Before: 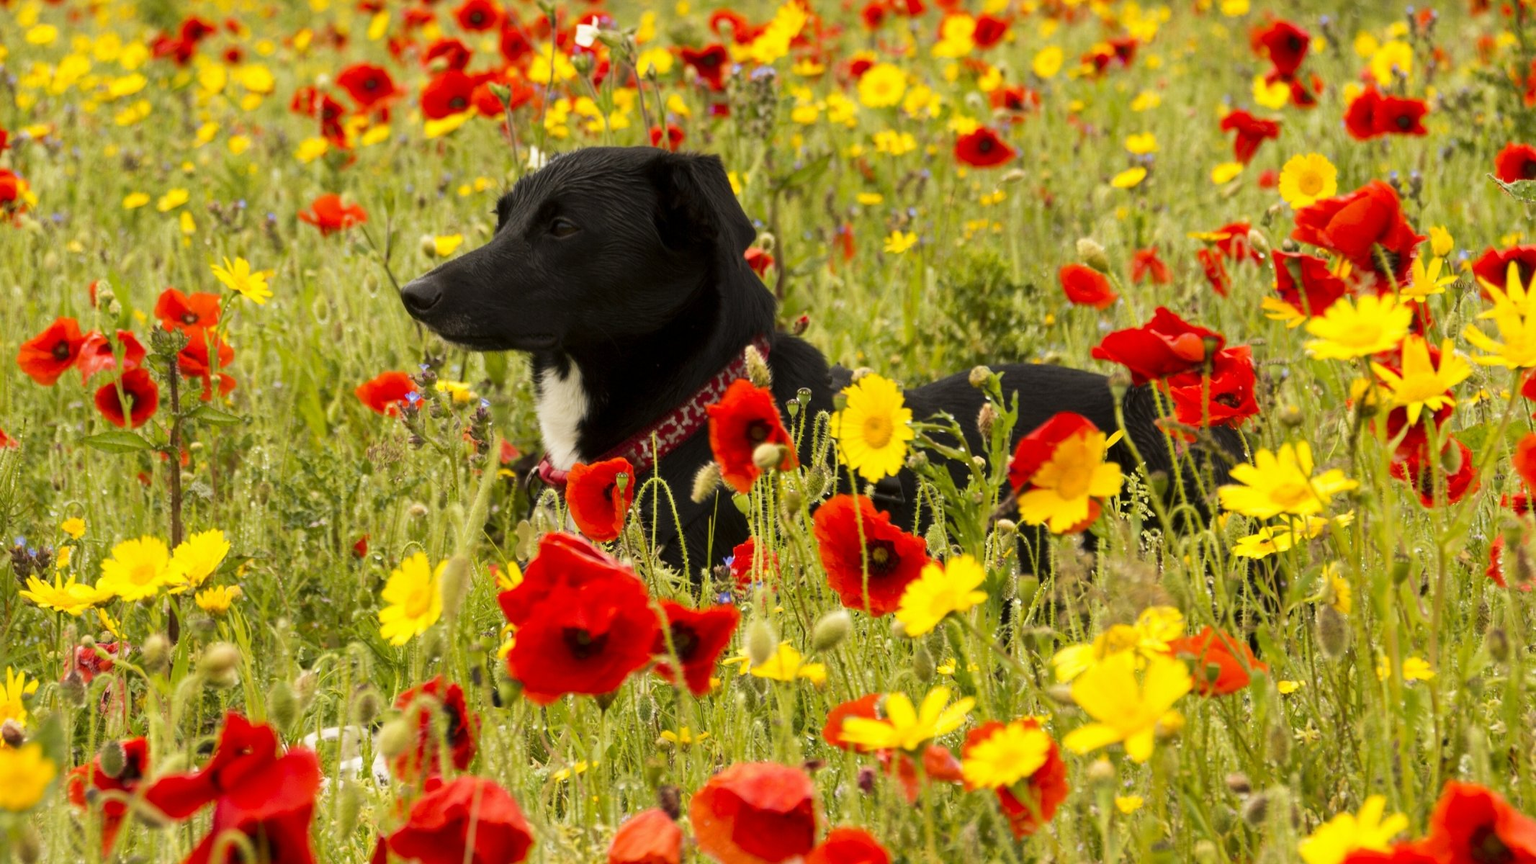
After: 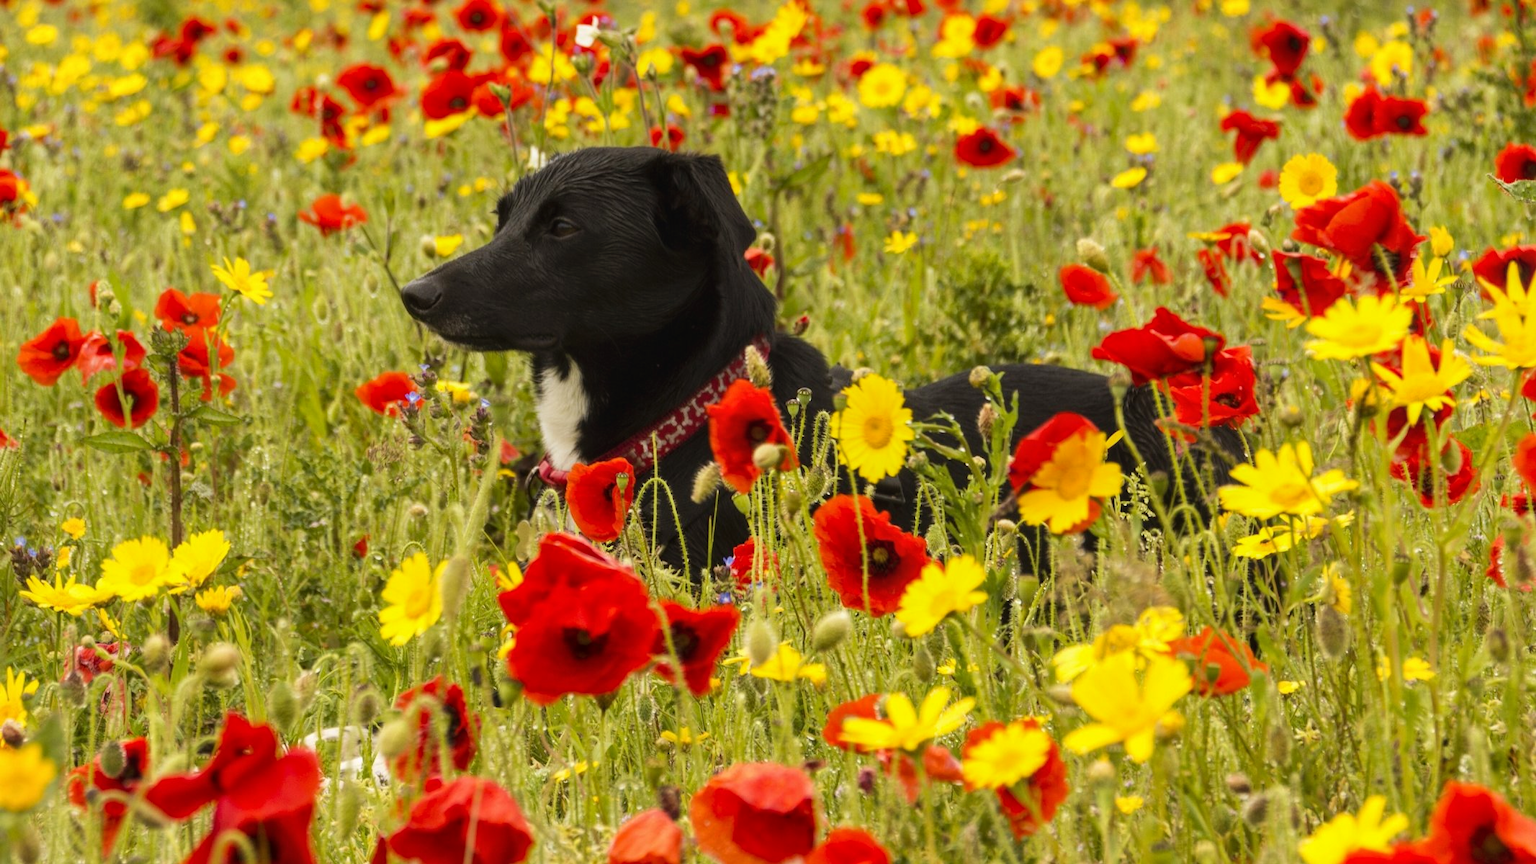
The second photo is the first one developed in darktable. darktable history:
velvia: strength 6%
local contrast: detail 110%
